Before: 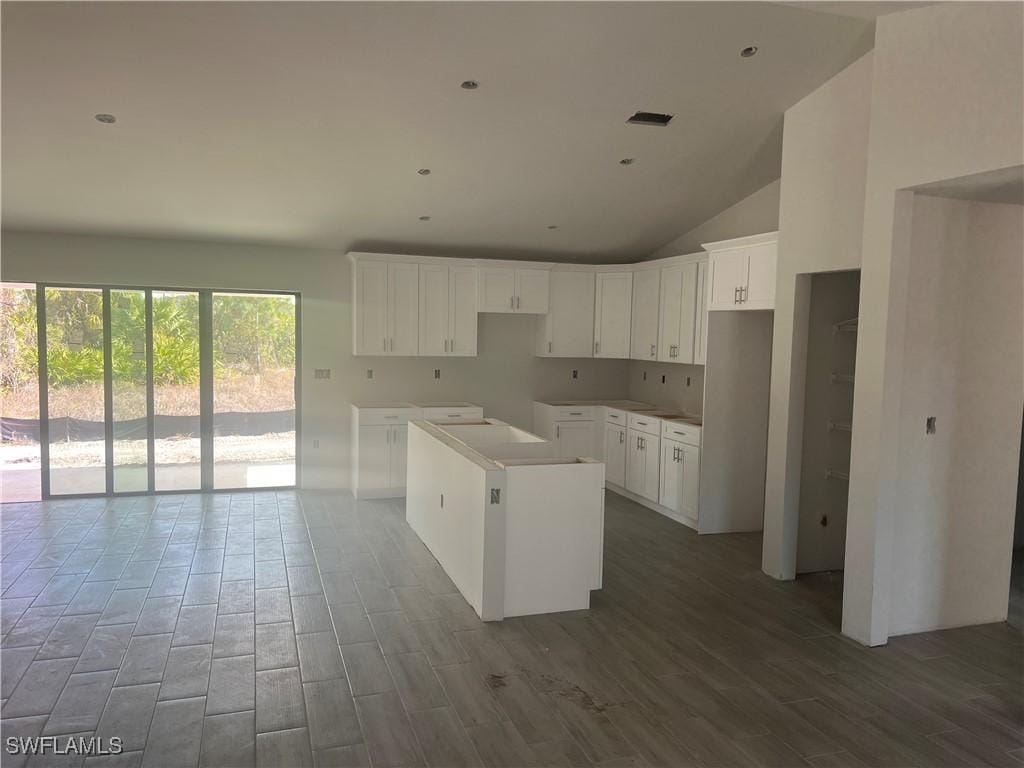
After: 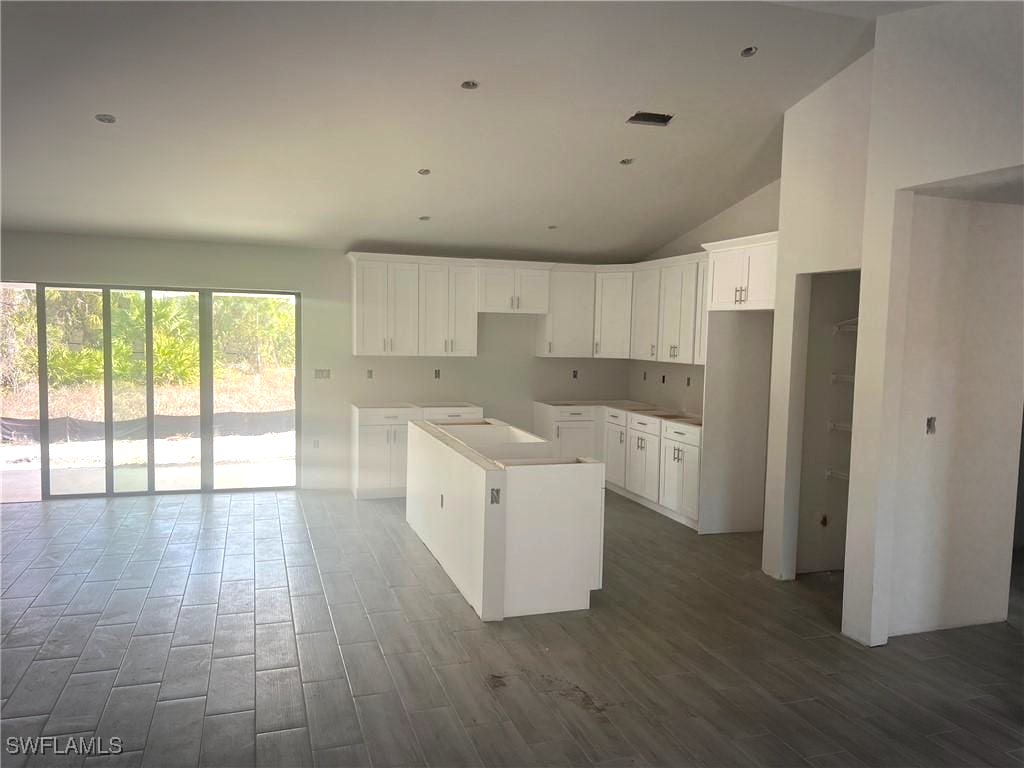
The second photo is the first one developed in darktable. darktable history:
vignetting: fall-off start 79.43%, saturation -0.649, width/height ratio 1.327, unbound false
exposure: exposure 0.515 EV, compensate highlight preservation false
